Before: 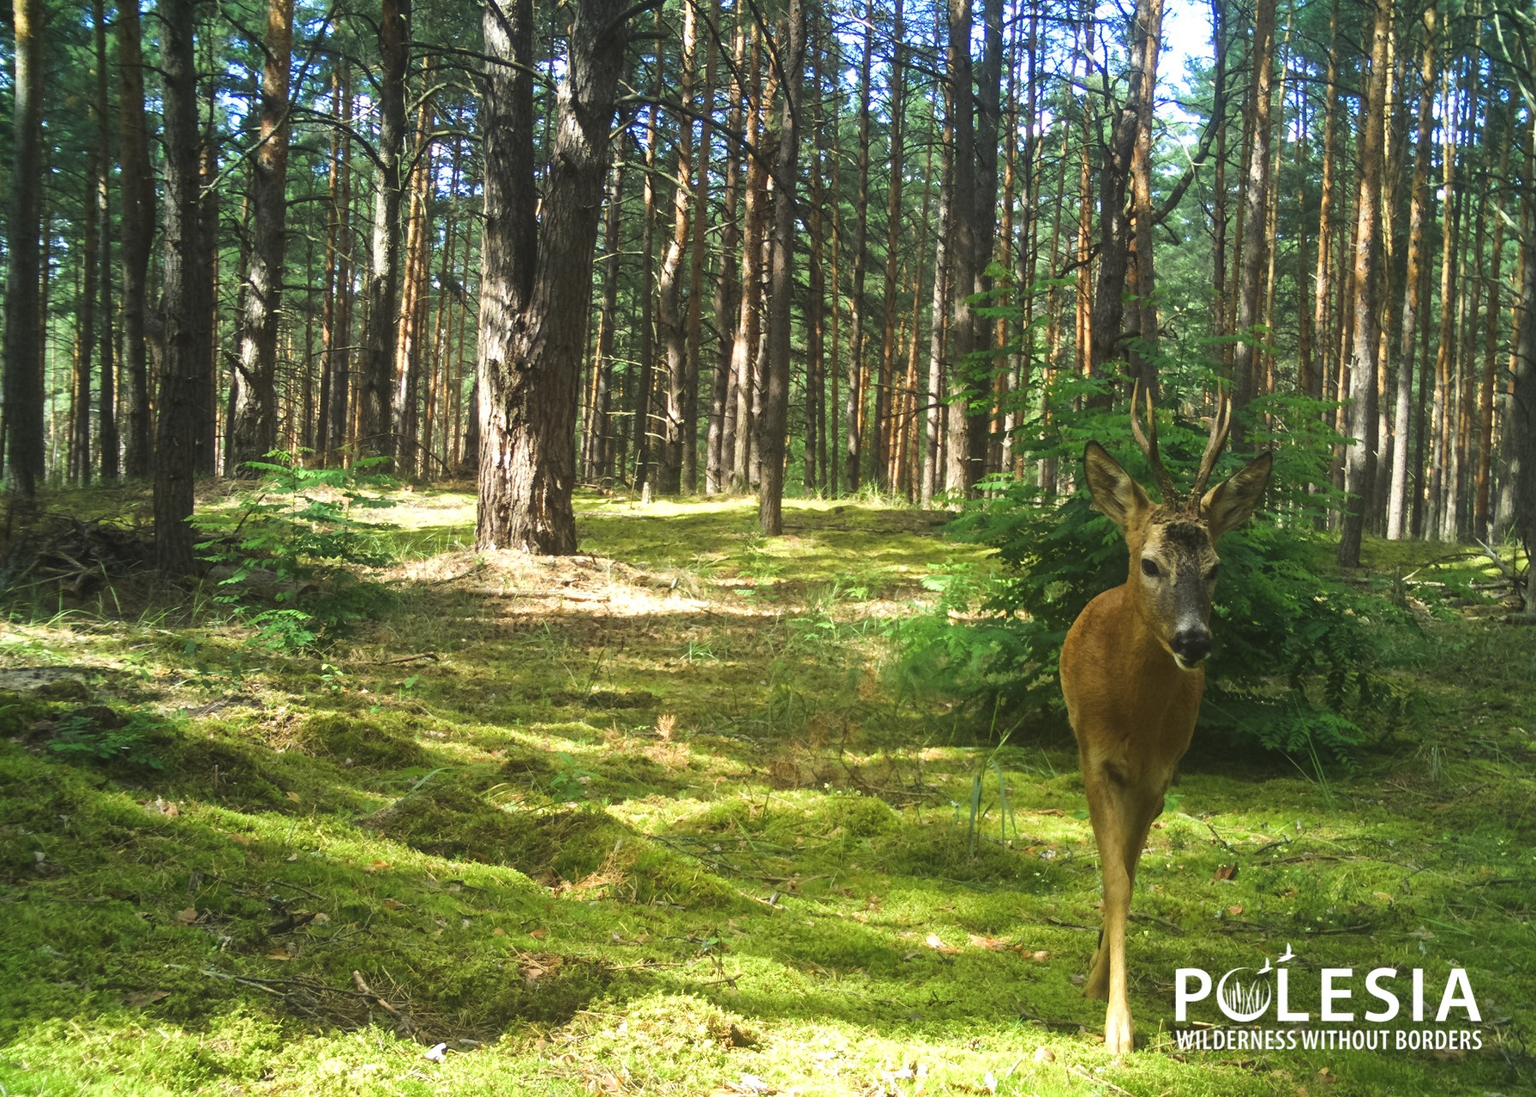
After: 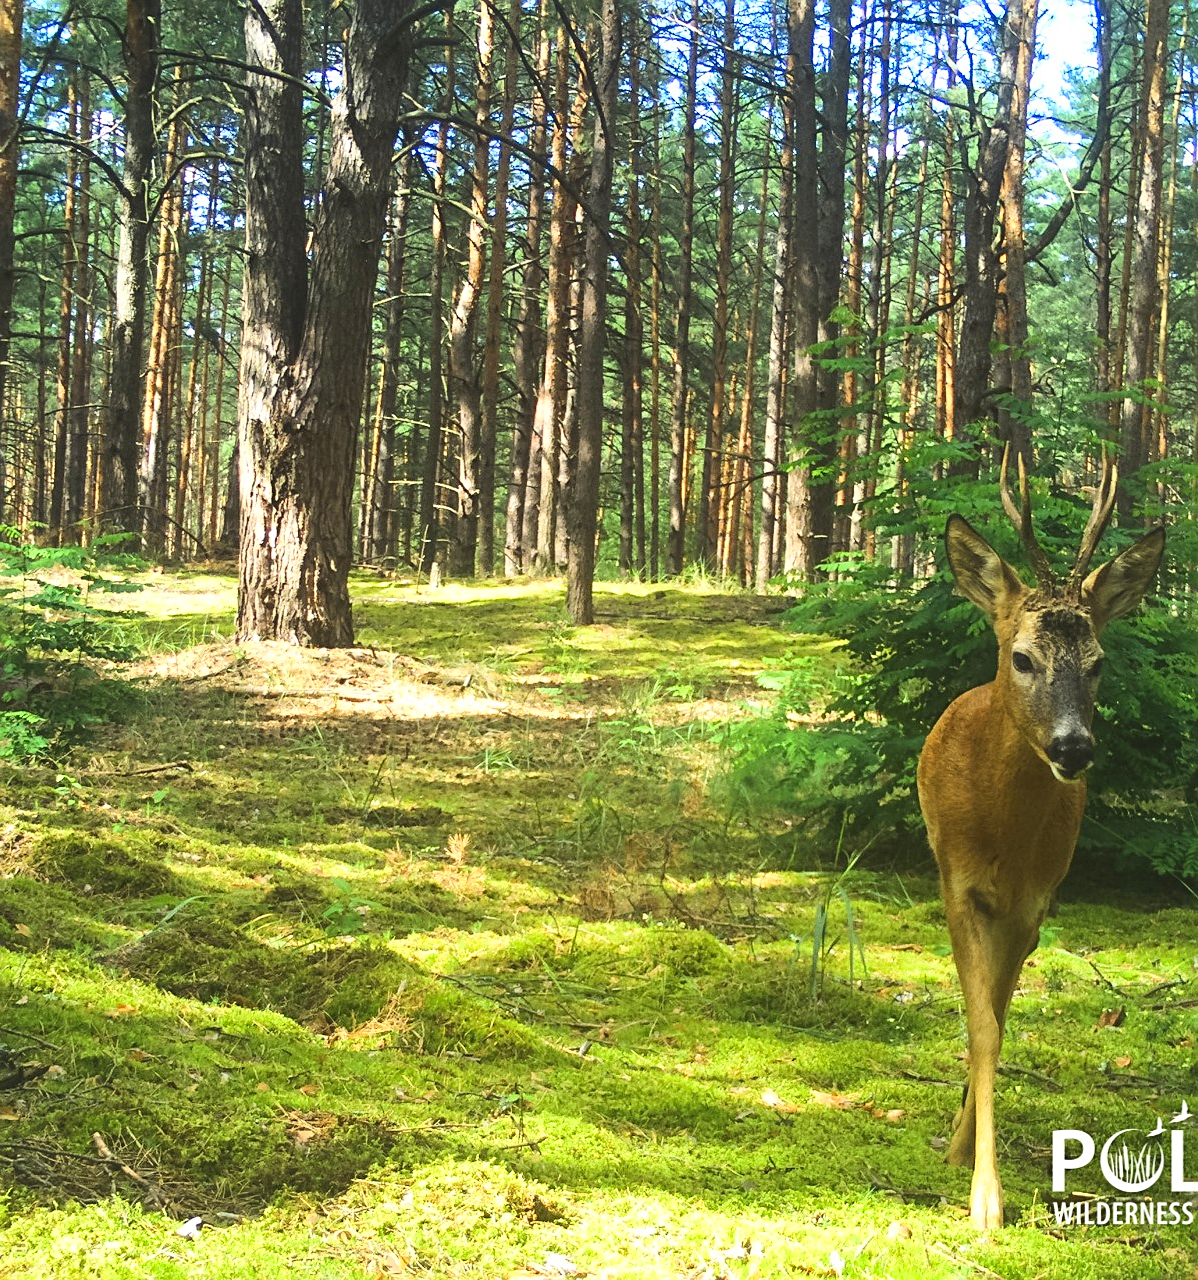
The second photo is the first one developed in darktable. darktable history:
sharpen: on, module defaults
contrast brightness saturation: contrast 0.198, brightness 0.165, saturation 0.229
crop and rotate: left 17.836%, right 15.296%
